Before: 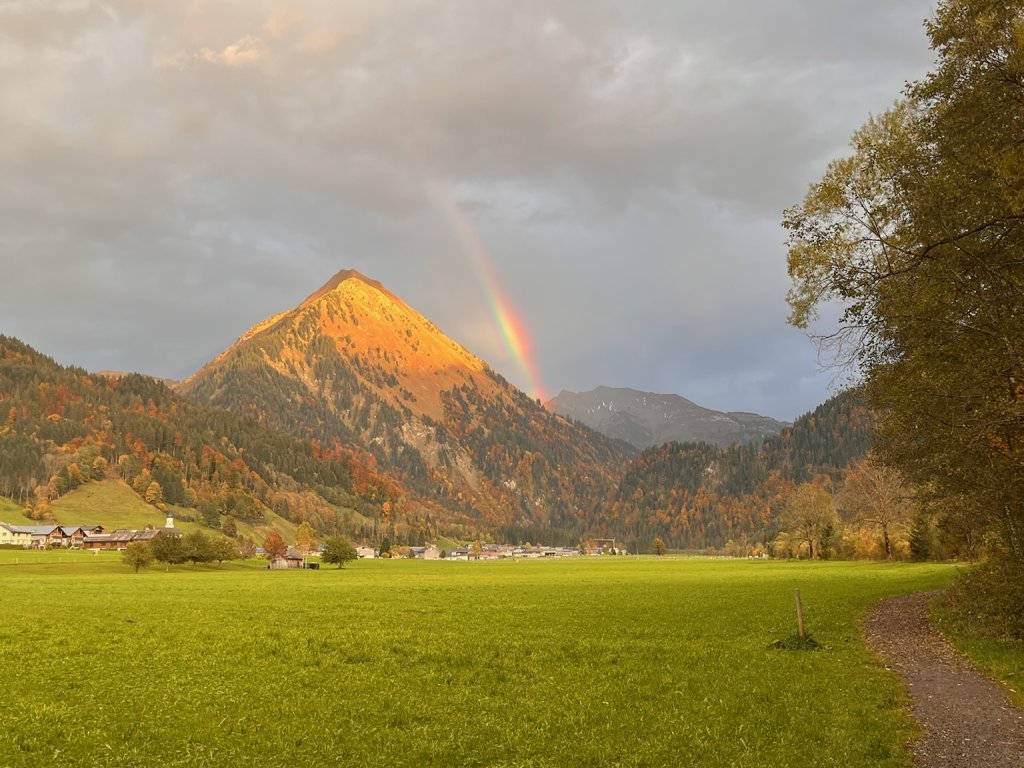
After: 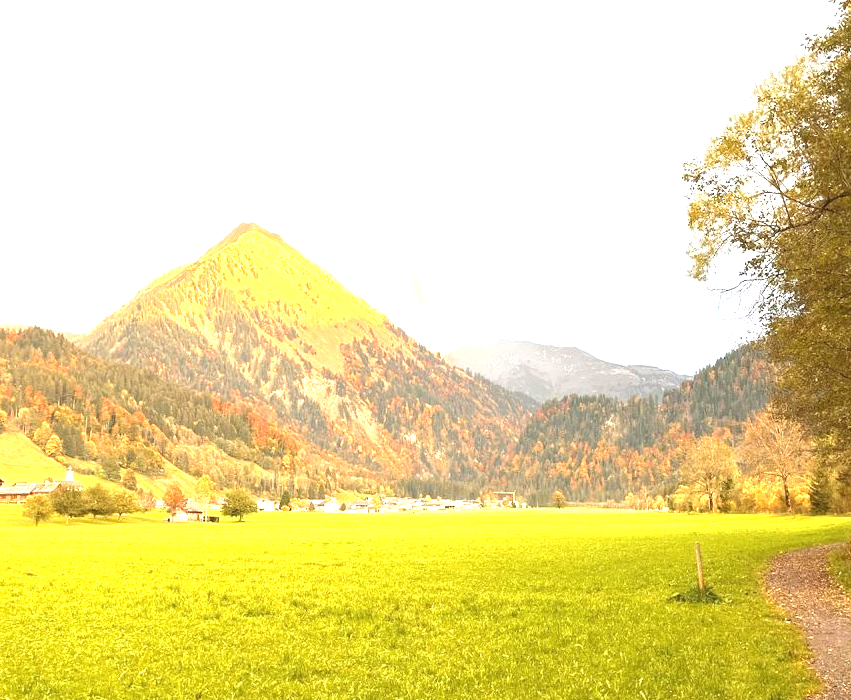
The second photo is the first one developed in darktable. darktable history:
exposure: black level correction 0, exposure 1.887 EV, compensate highlight preservation false
crop: left 9.797%, top 6.238%, right 7.031%, bottom 2.523%
